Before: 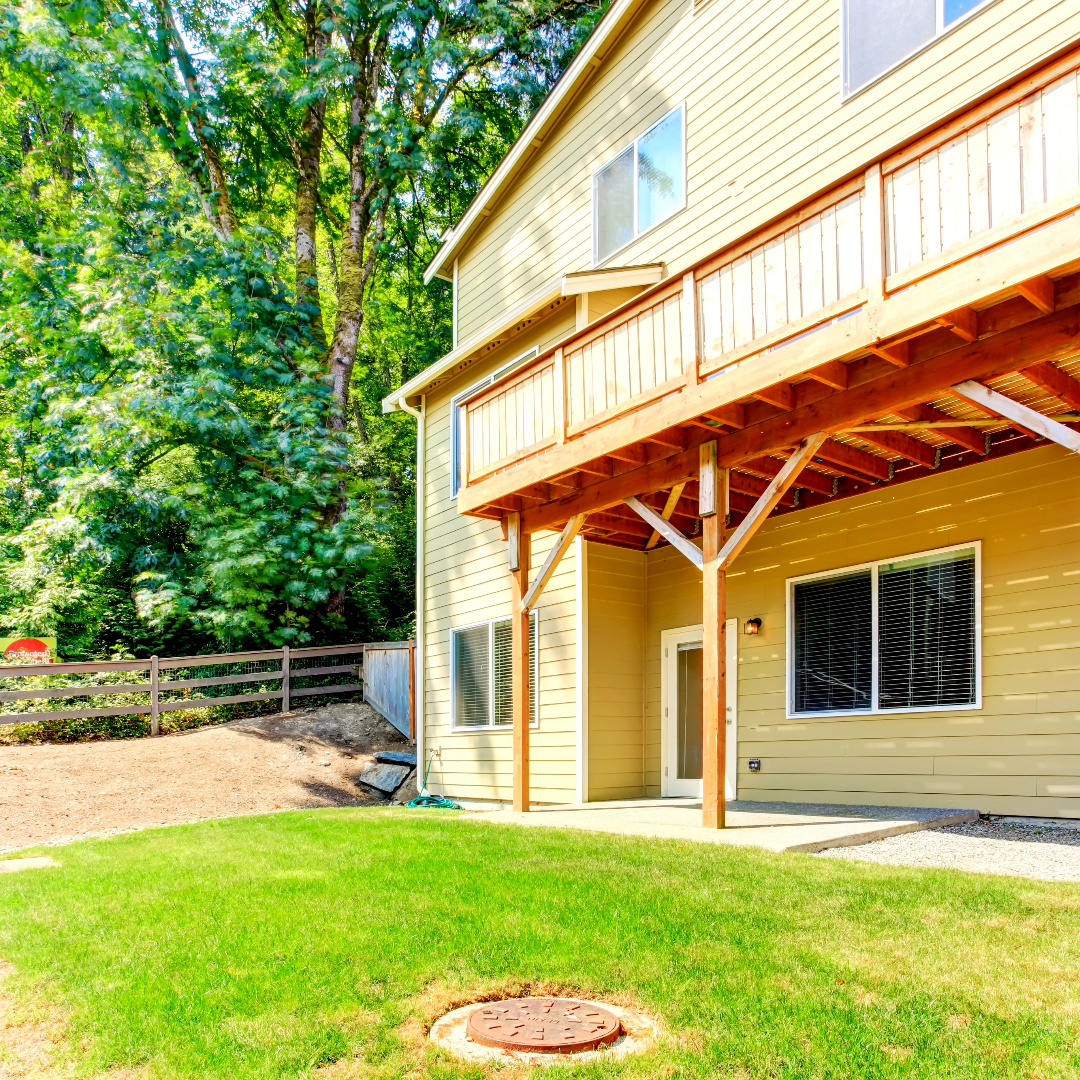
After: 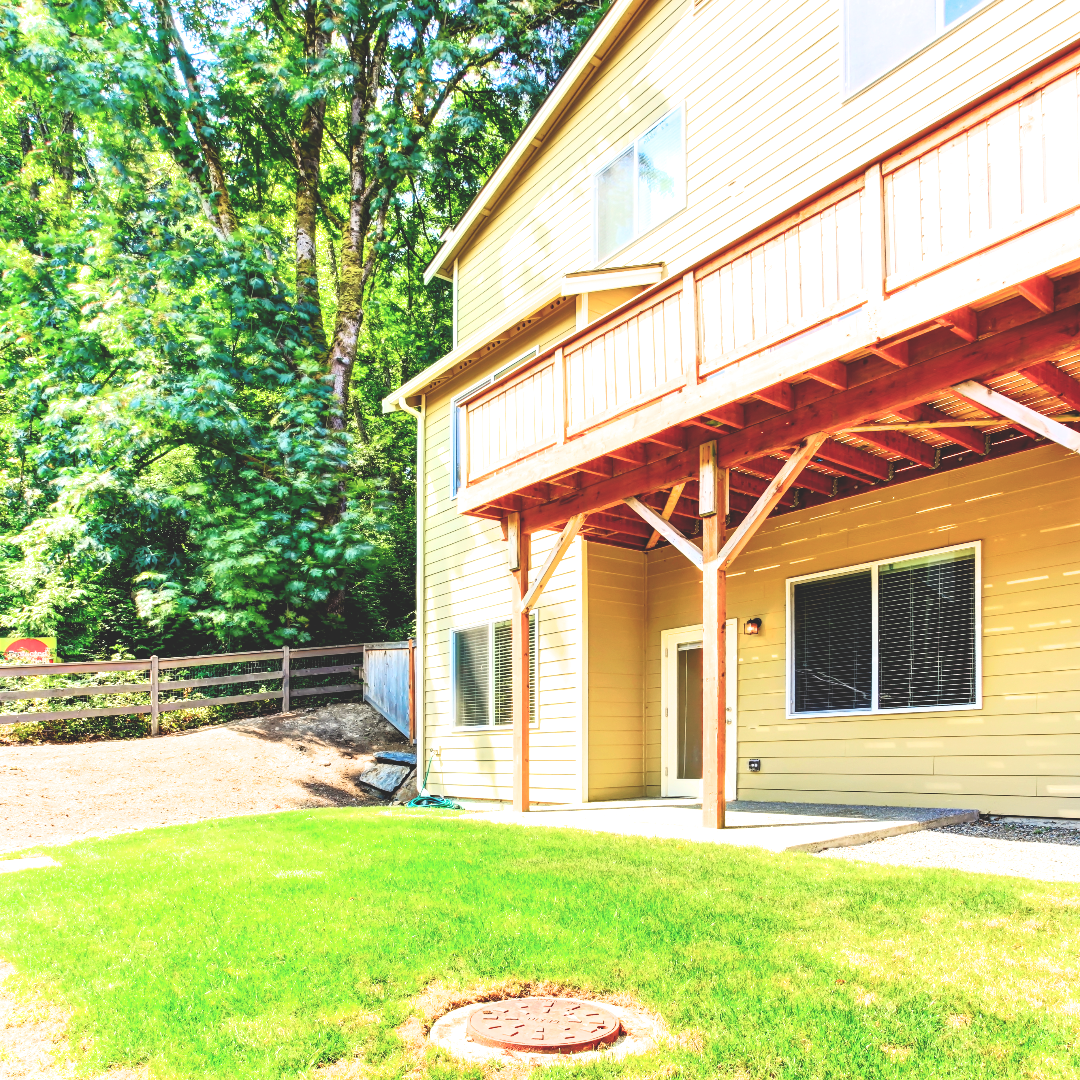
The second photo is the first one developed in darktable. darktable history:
exposure: black level correction -0.062, exposure -0.05 EV, compensate highlight preservation false
contrast brightness saturation: contrast 0.16, saturation 0.32
filmic rgb: white relative exposure 2.2 EV, hardness 6.97
color balance: mode lift, gamma, gain (sRGB), lift [0.97, 1, 1, 1], gamma [1.03, 1, 1, 1]
